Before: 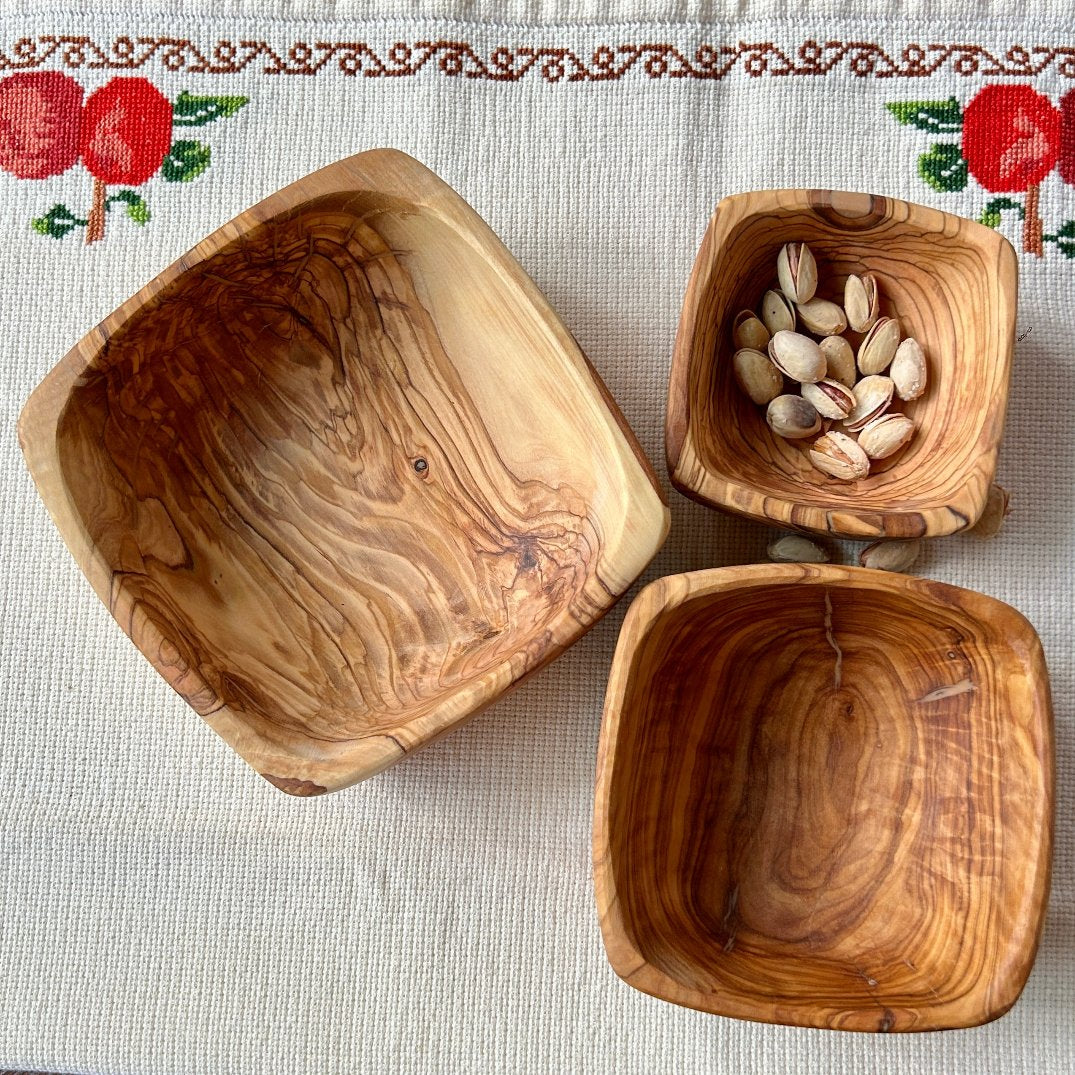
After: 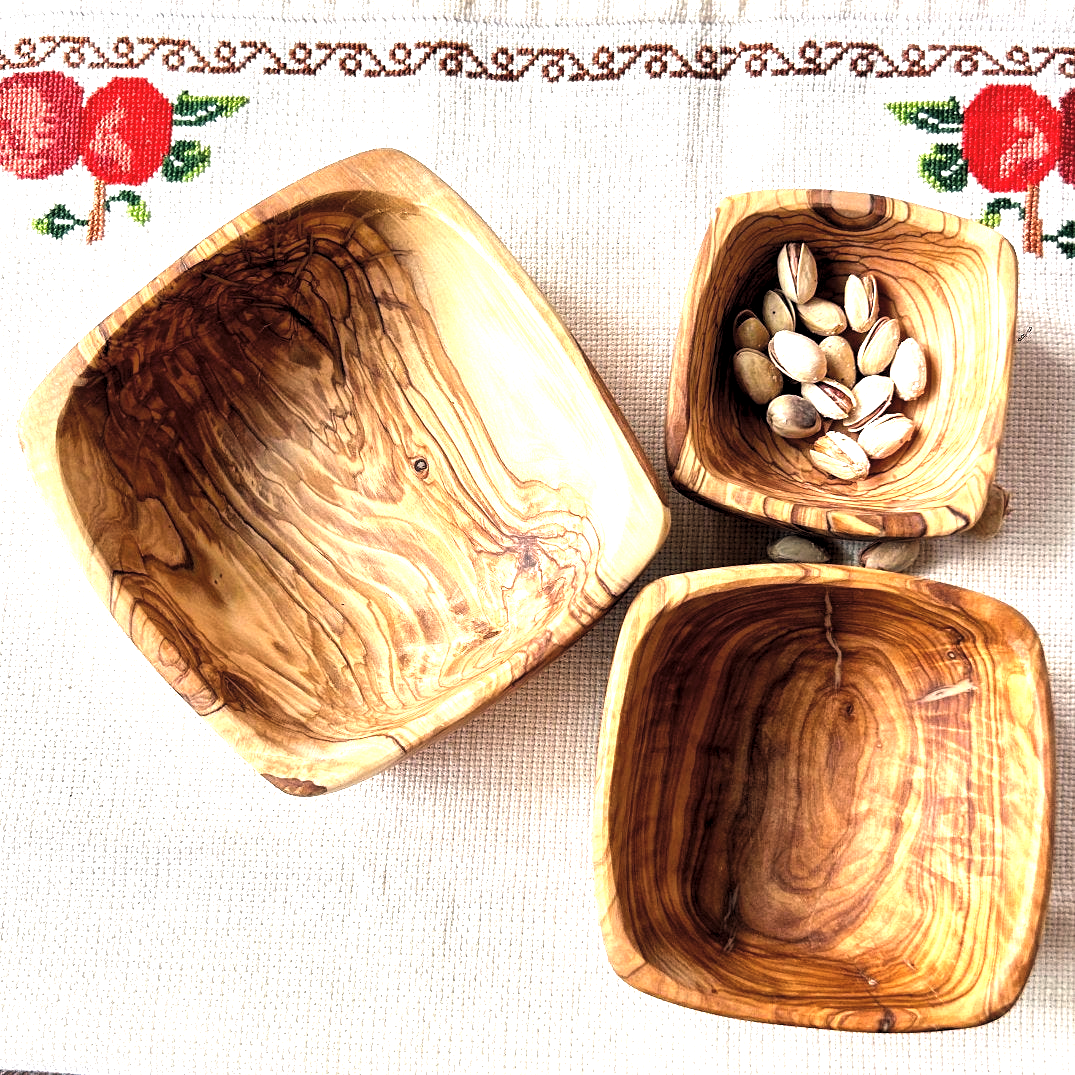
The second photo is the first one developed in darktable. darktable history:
levels: levels [0.116, 0.574, 1]
color balance rgb: shadows lift › hue 87.51°, highlights gain › chroma 1.62%, highlights gain › hue 55.1°, global offset › chroma 0.1%, global offset › hue 253.66°, linear chroma grading › global chroma 0.5%
exposure: black level correction 0, exposure 1.379 EV, compensate exposure bias true, compensate highlight preservation false
local contrast: mode bilateral grid, contrast 20, coarseness 50, detail 120%, midtone range 0.2
